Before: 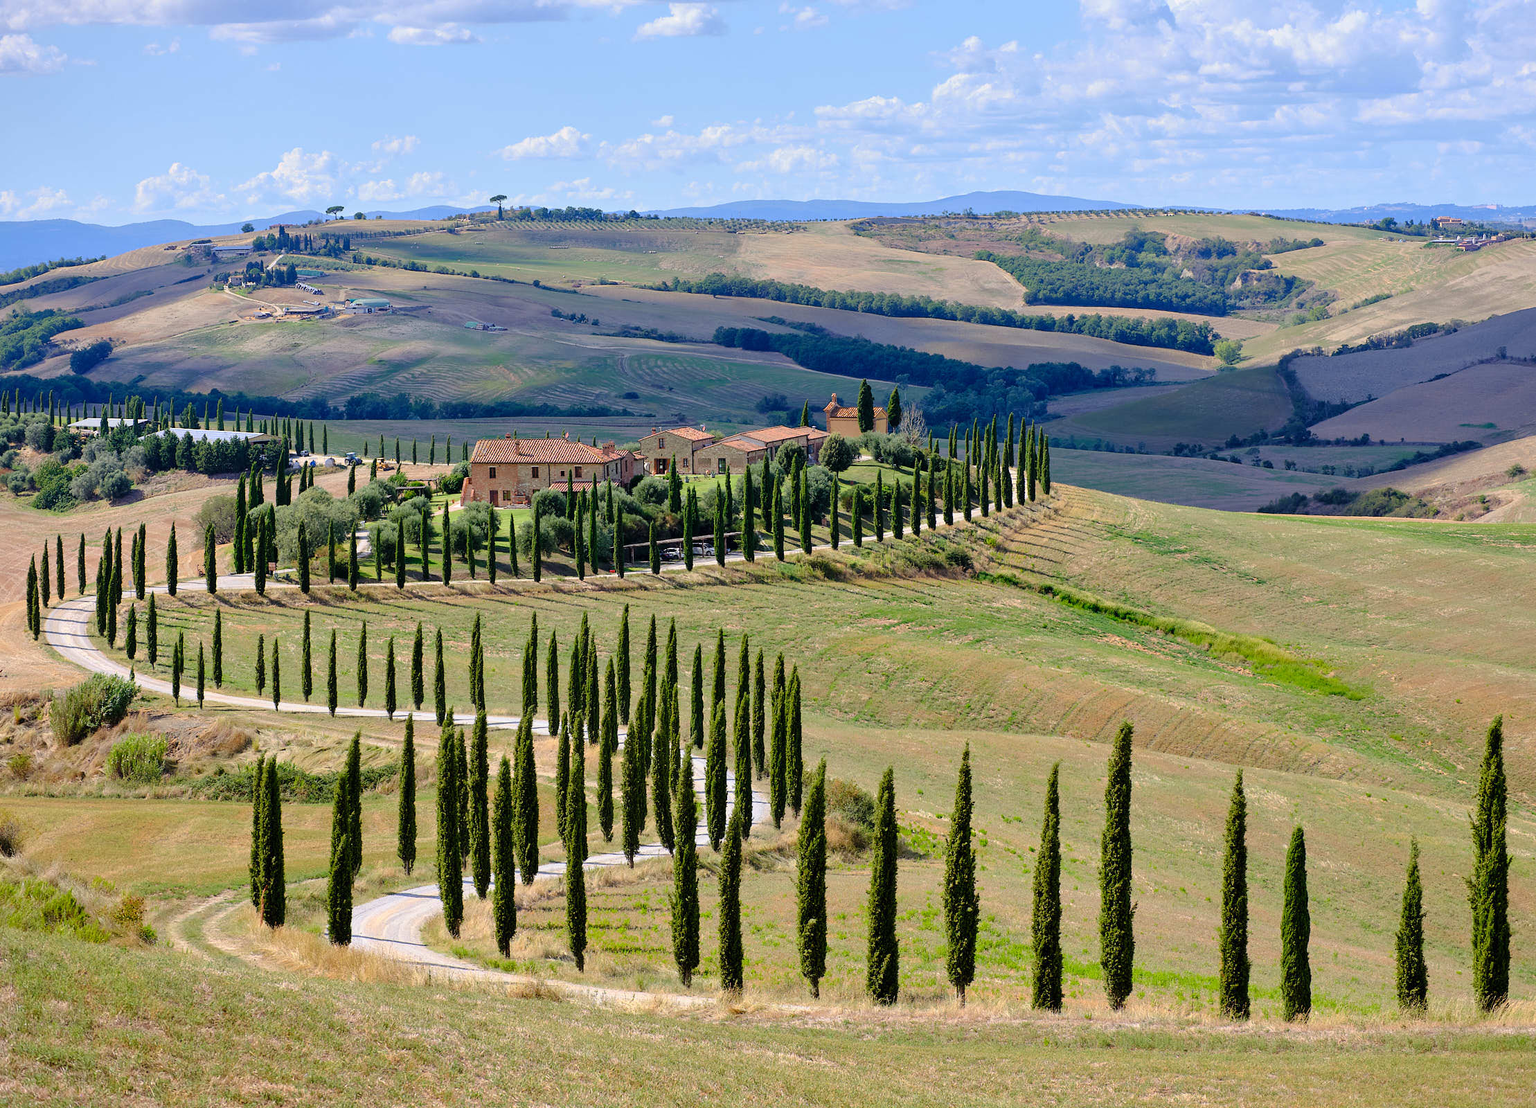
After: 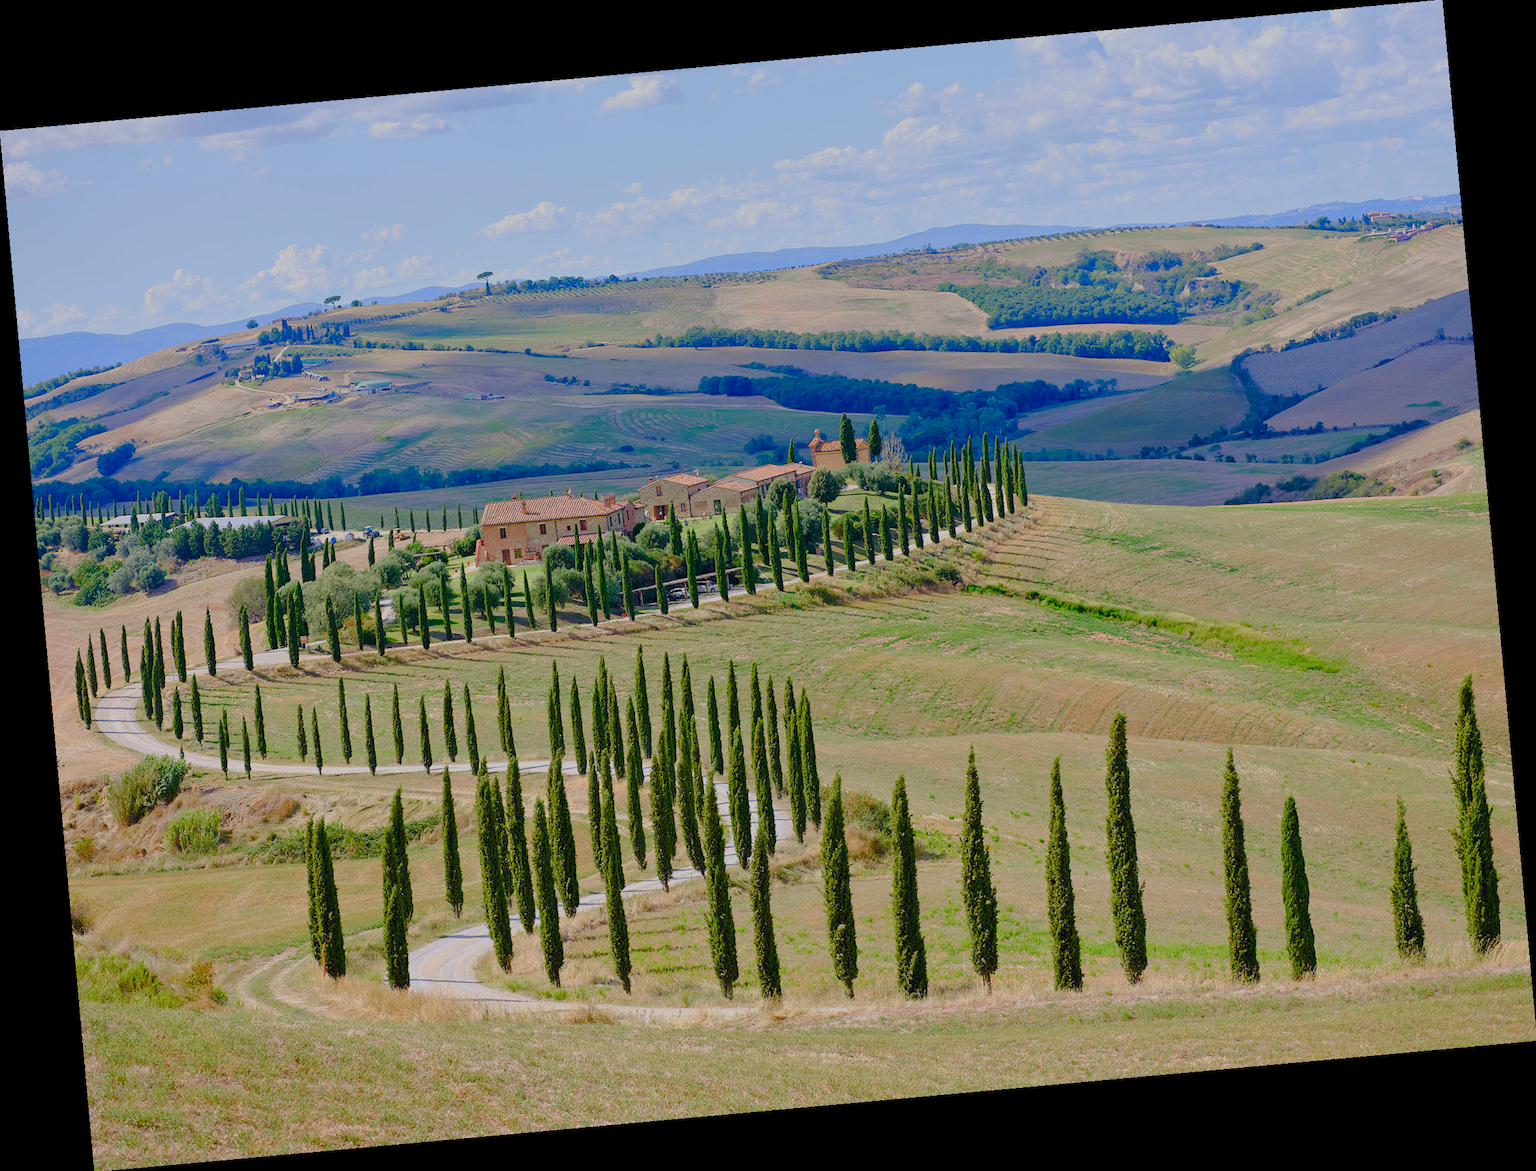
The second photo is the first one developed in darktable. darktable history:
color balance rgb: shadows lift › chroma 1%, shadows lift › hue 113°, highlights gain › chroma 0.2%, highlights gain › hue 333°, perceptual saturation grading › global saturation 20%, perceptual saturation grading › highlights -50%, perceptual saturation grading › shadows 25%, contrast -30%
rotate and perspective: rotation -5.2°, automatic cropping off
levels: levels [0, 0.492, 0.984]
